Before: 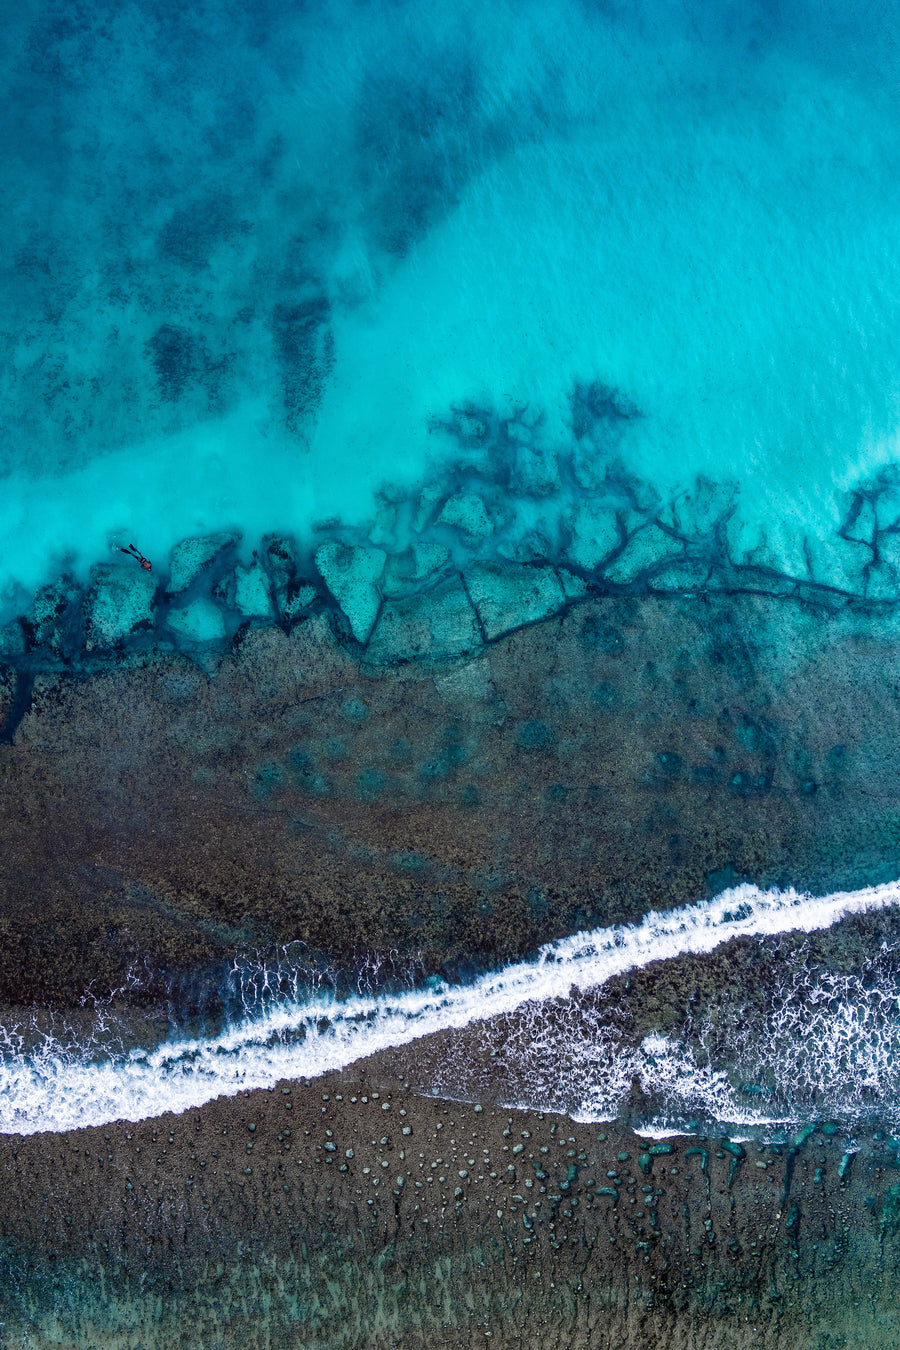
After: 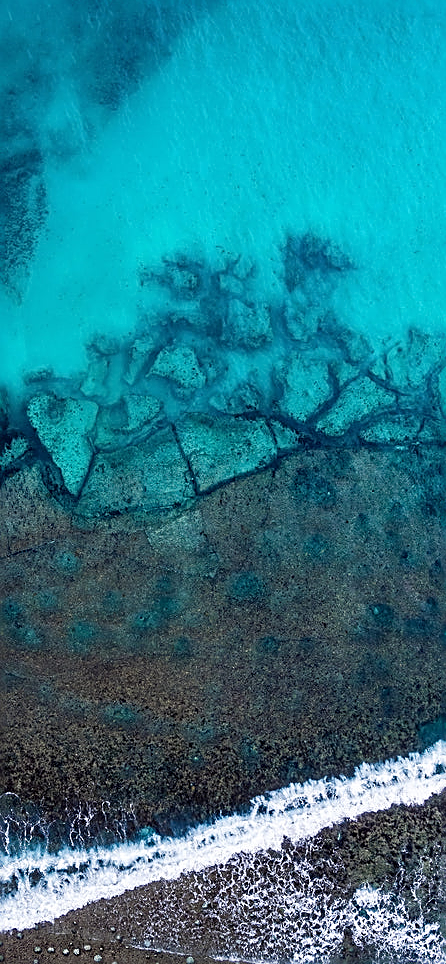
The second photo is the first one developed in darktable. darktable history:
crop: left 32.075%, top 10.976%, right 18.355%, bottom 17.596%
sharpen: amount 0.75
